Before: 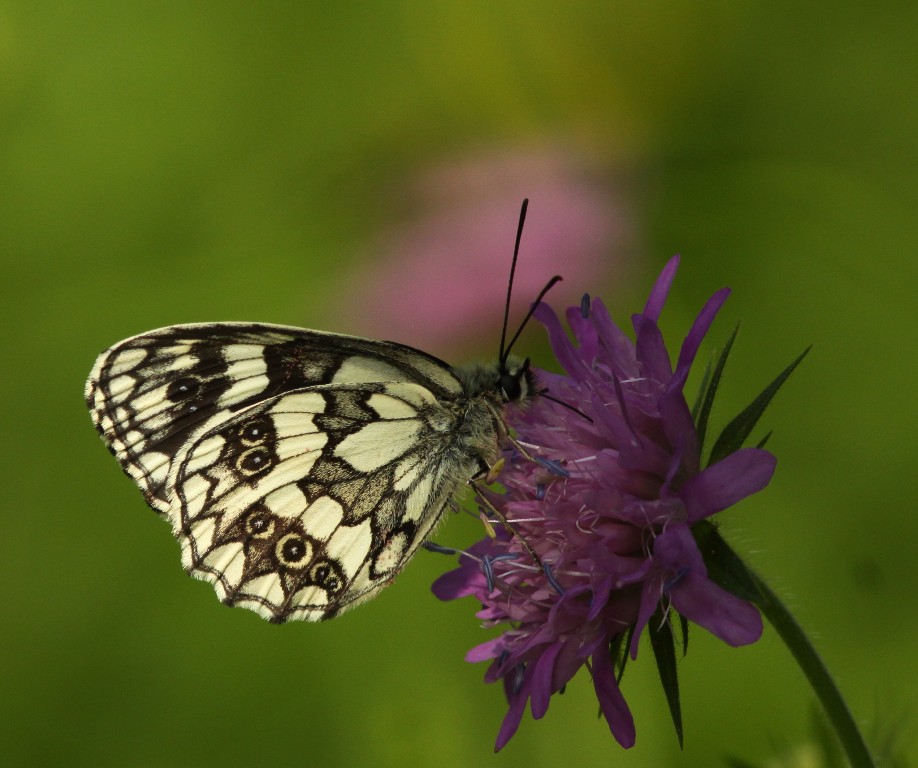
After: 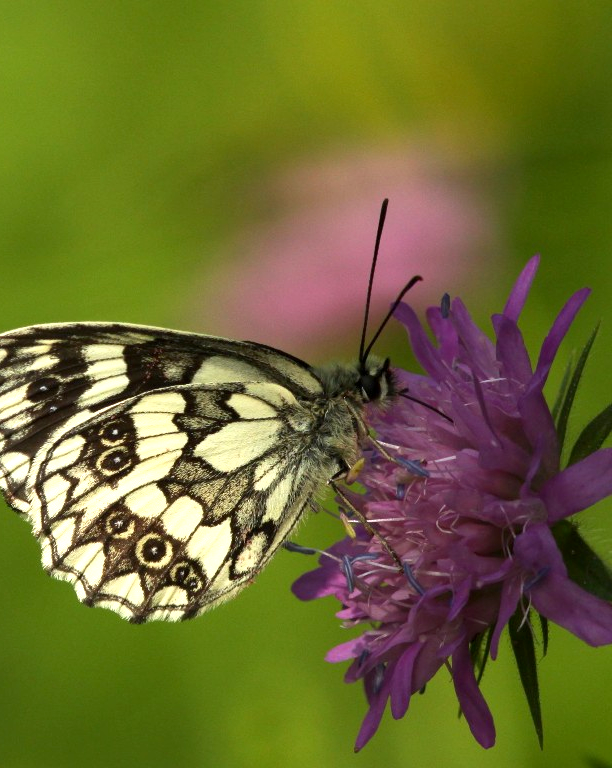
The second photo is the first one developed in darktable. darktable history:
exposure: black level correction 0.001, exposure 0.674 EV, compensate highlight preservation false
crop and rotate: left 15.251%, right 18.025%
